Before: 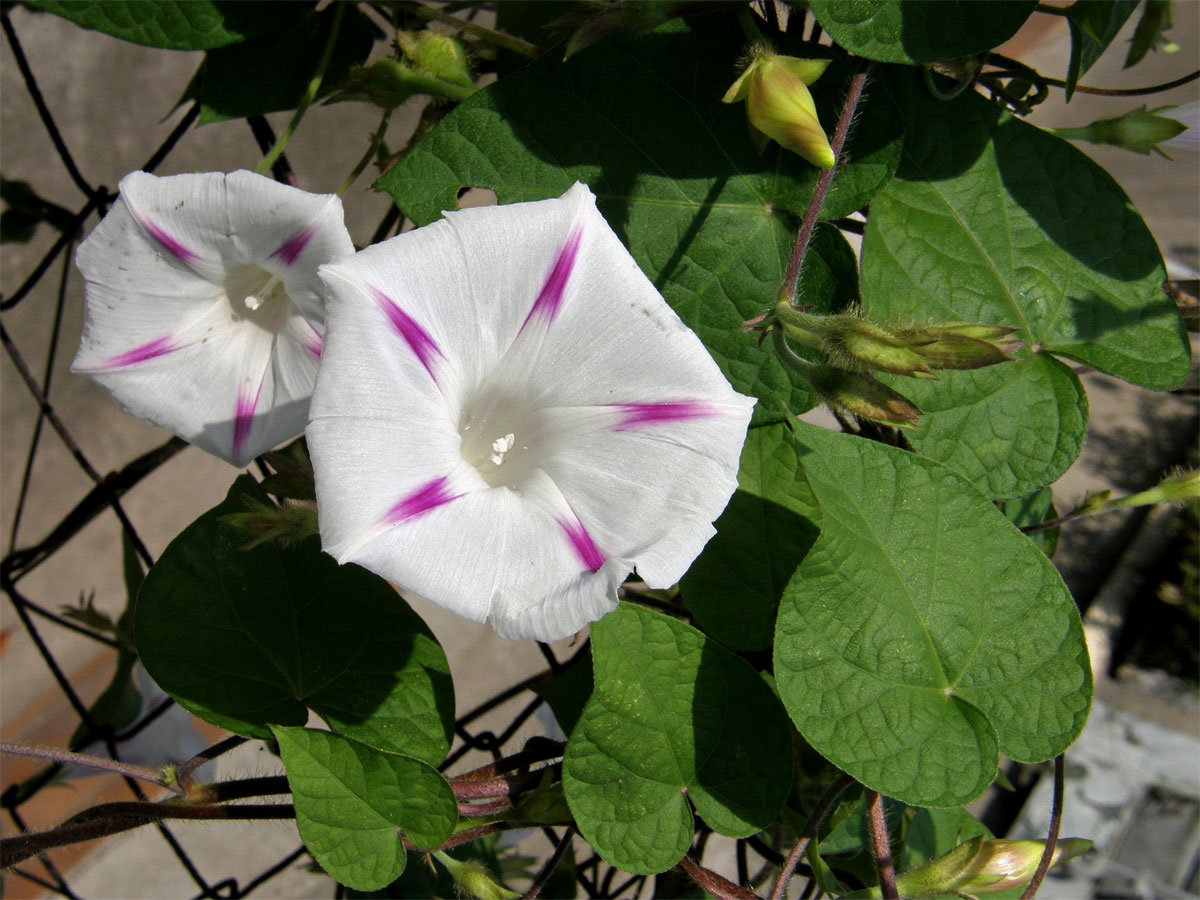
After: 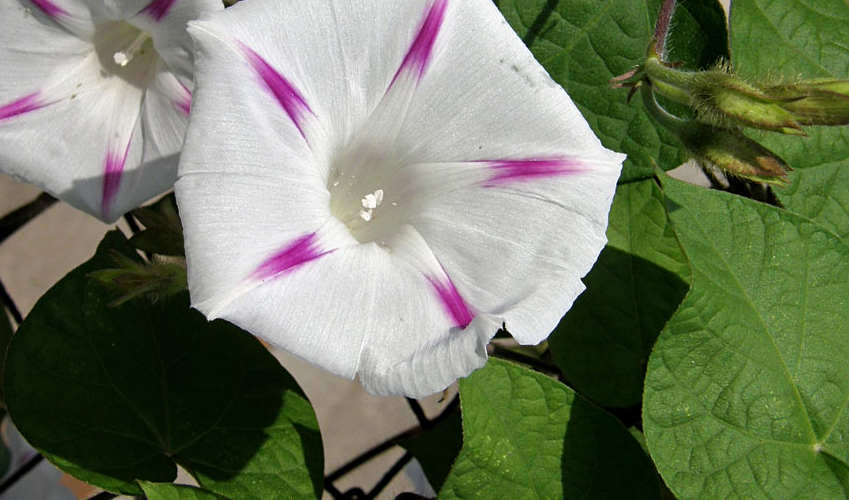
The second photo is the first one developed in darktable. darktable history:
sharpen: amount 0.209
crop: left 10.918%, top 27.159%, right 18.31%, bottom 17.175%
